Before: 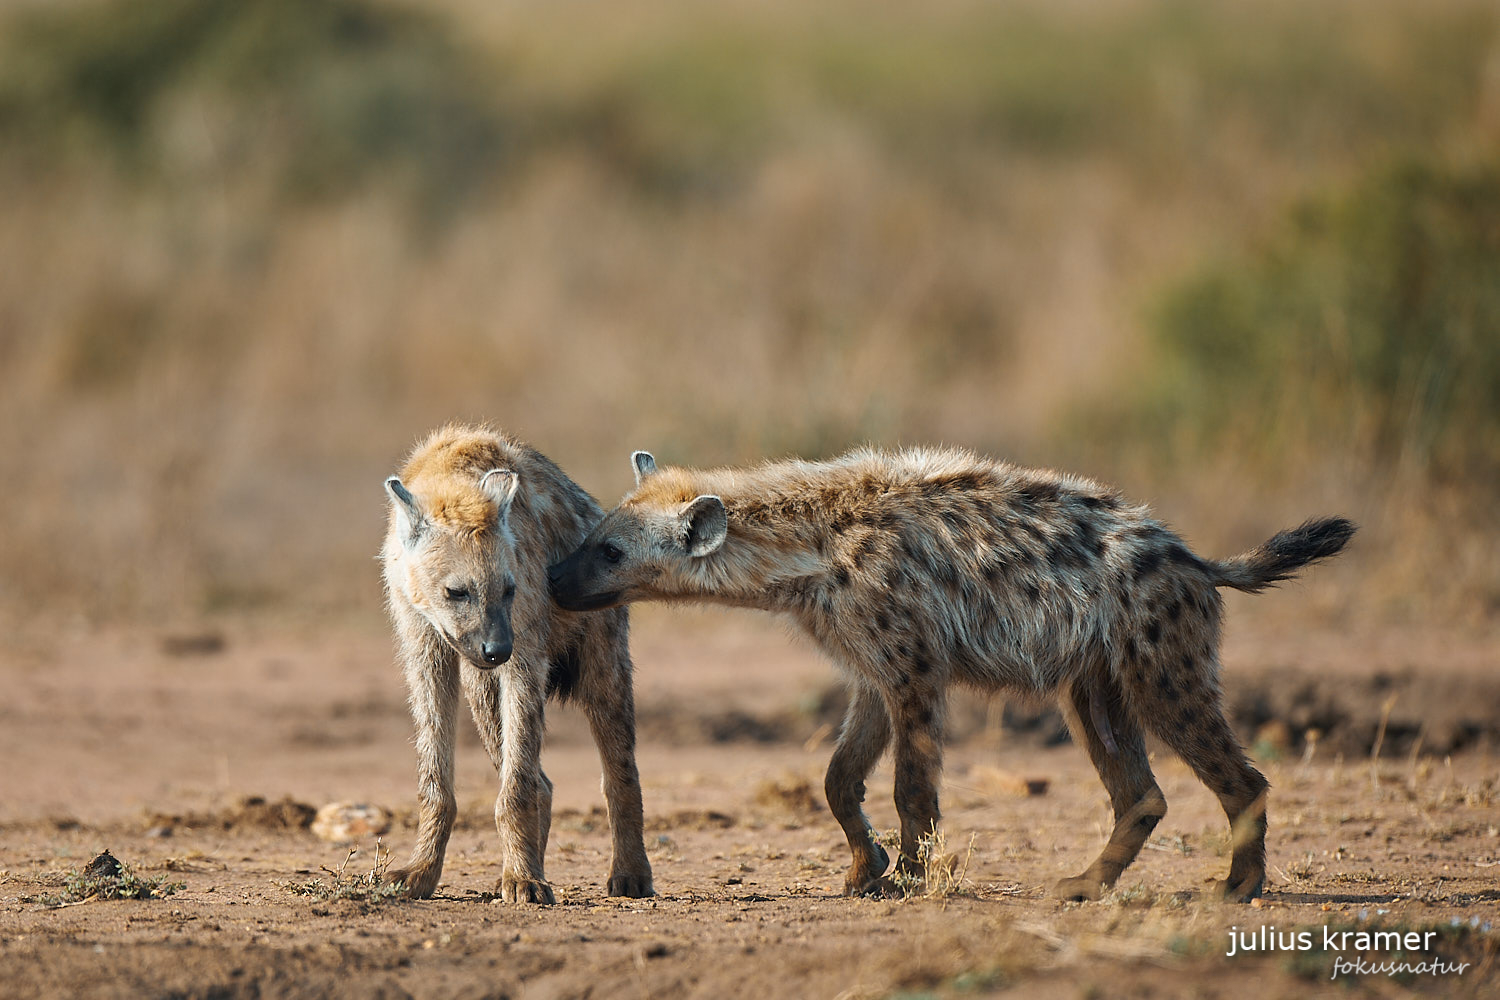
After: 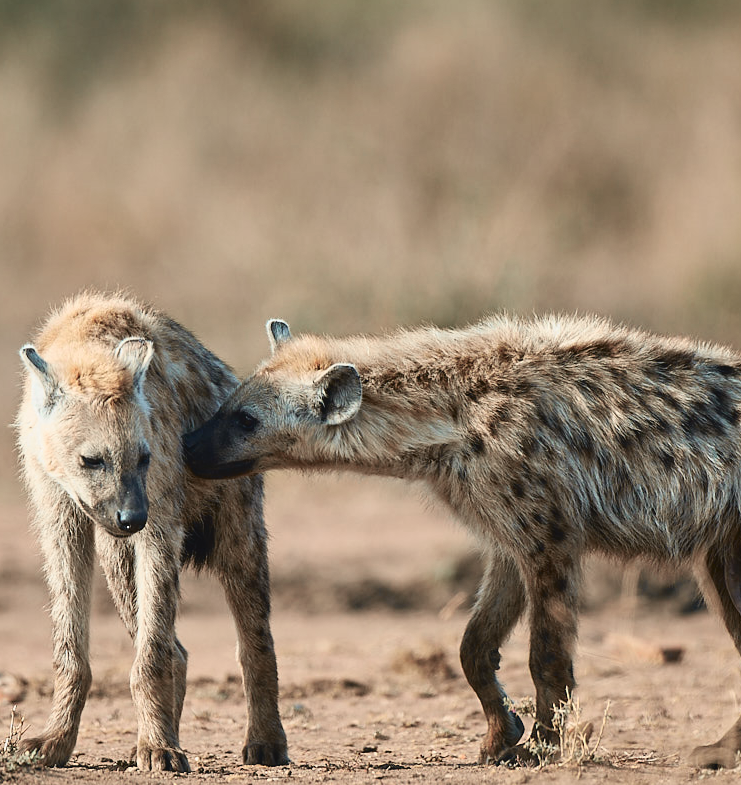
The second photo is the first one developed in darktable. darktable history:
crop and rotate: angle 0.02°, left 24.353%, top 13.219%, right 26.156%, bottom 8.224%
tone curve: curves: ch0 [(0, 0.039) (0.104, 0.094) (0.285, 0.301) (0.689, 0.764) (0.89, 0.926) (0.994, 0.971)]; ch1 [(0, 0) (0.337, 0.249) (0.437, 0.411) (0.485, 0.487) (0.515, 0.514) (0.566, 0.563) (0.641, 0.655) (1, 1)]; ch2 [(0, 0) (0.314, 0.301) (0.421, 0.411) (0.502, 0.505) (0.528, 0.54) (0.557, 0.555) (0.612, 0.583) (0.722, 0.67) (1, 1)], color space Lab, independent channels, preserve colors none
